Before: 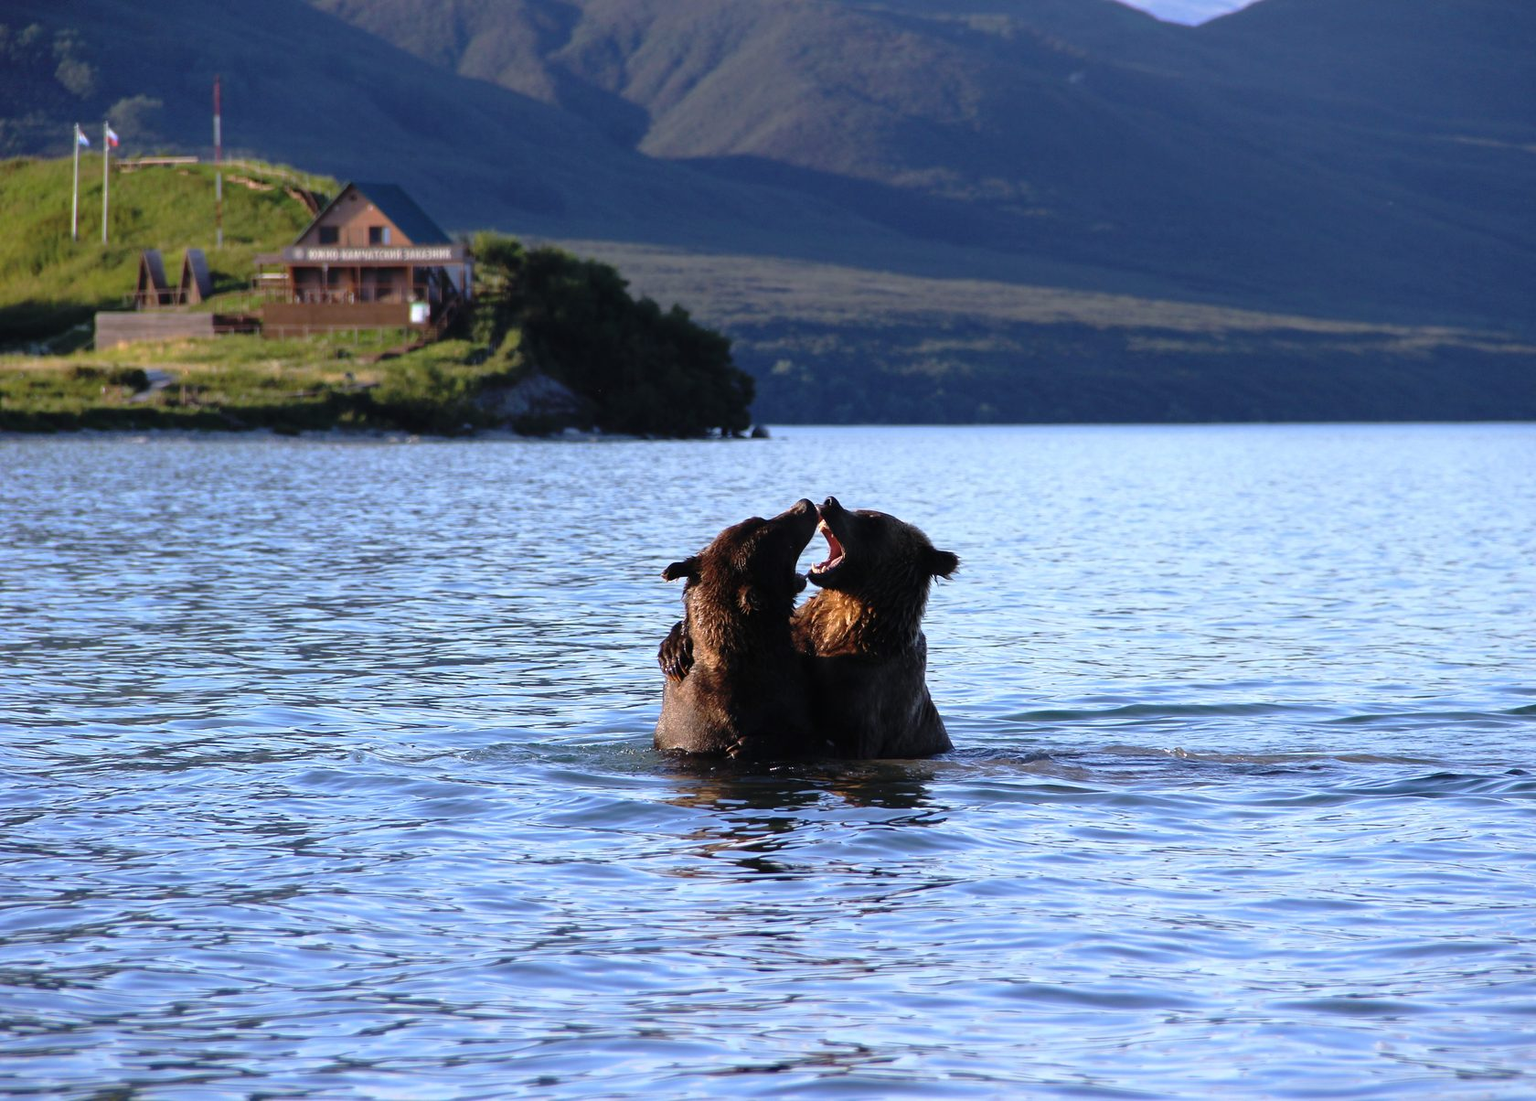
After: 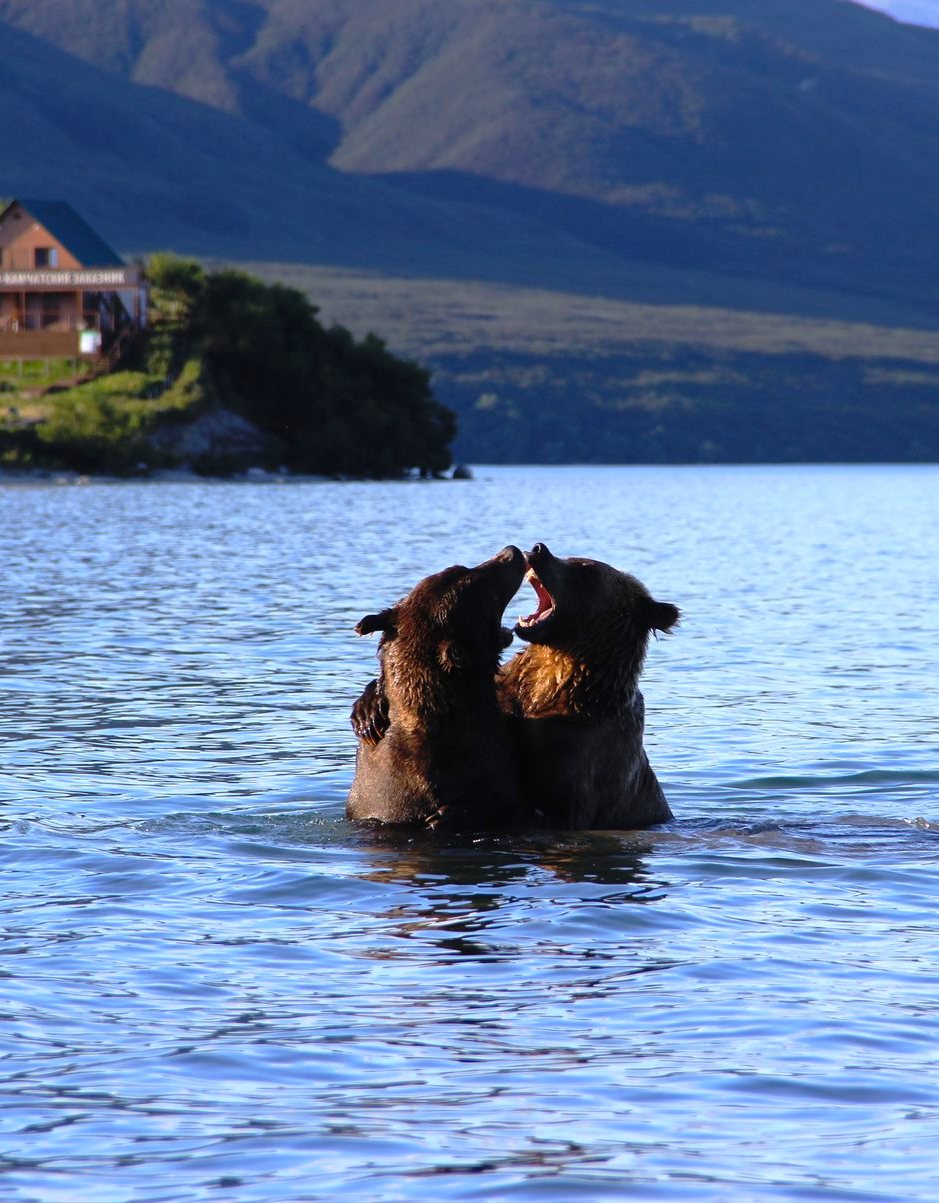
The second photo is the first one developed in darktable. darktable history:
color balance rgb: linear chroma grading › global chroma 15.289%, perceptual saturation grading › global saturation 0.693%
crop: left 22.004%, right 22.049%, bottom 0.009%
